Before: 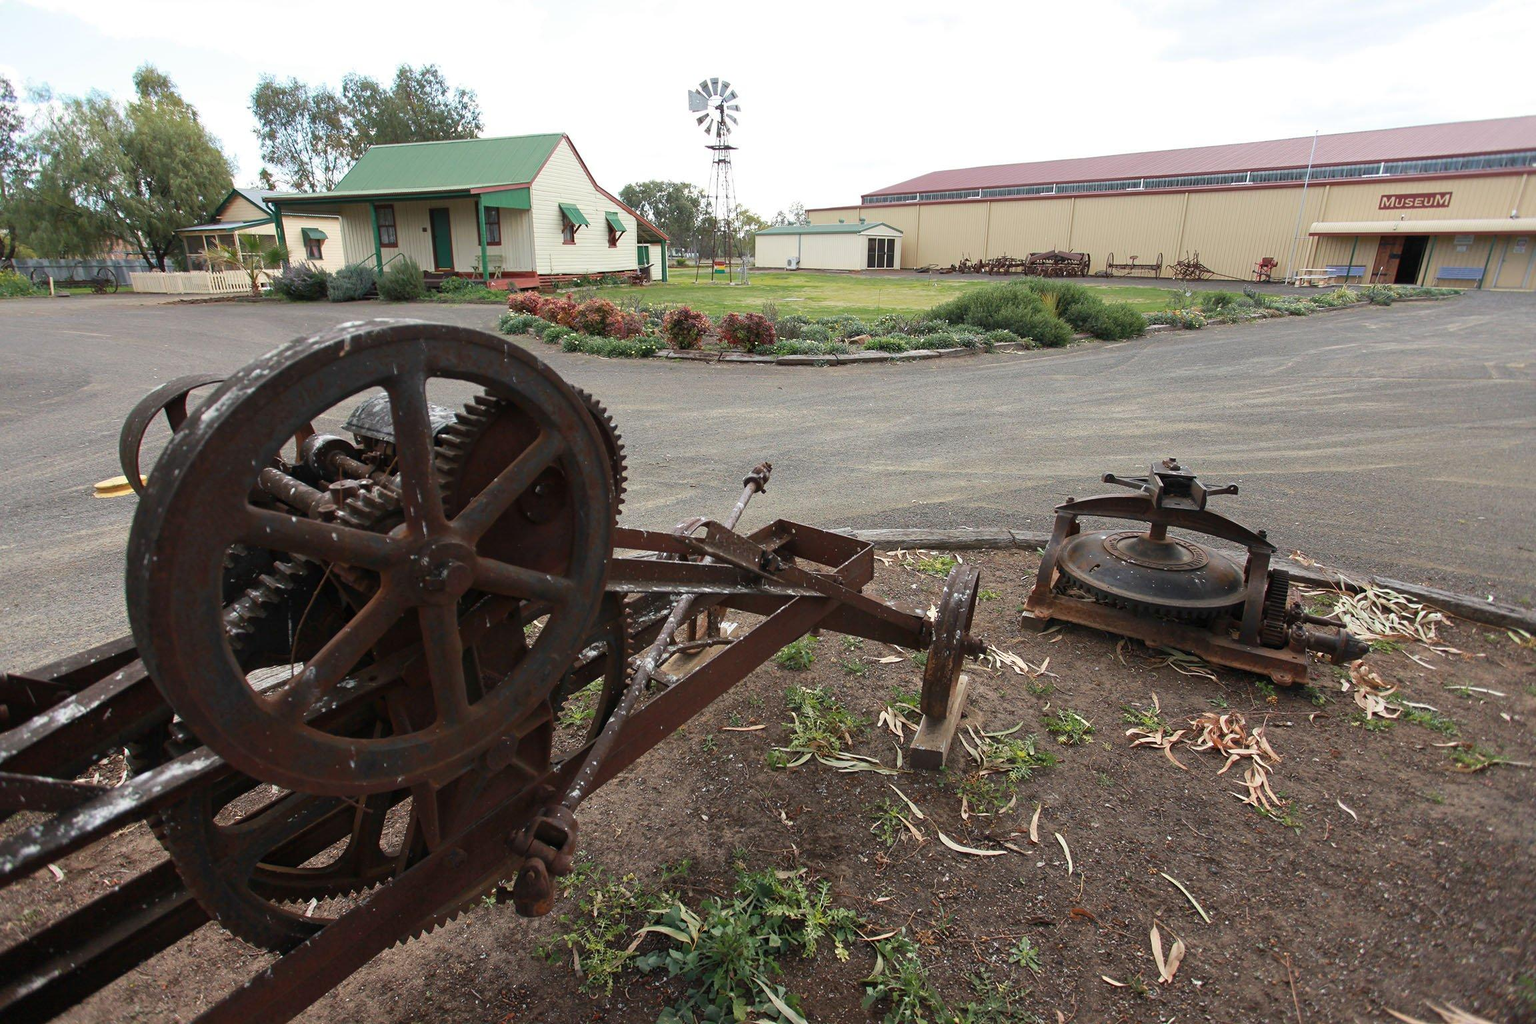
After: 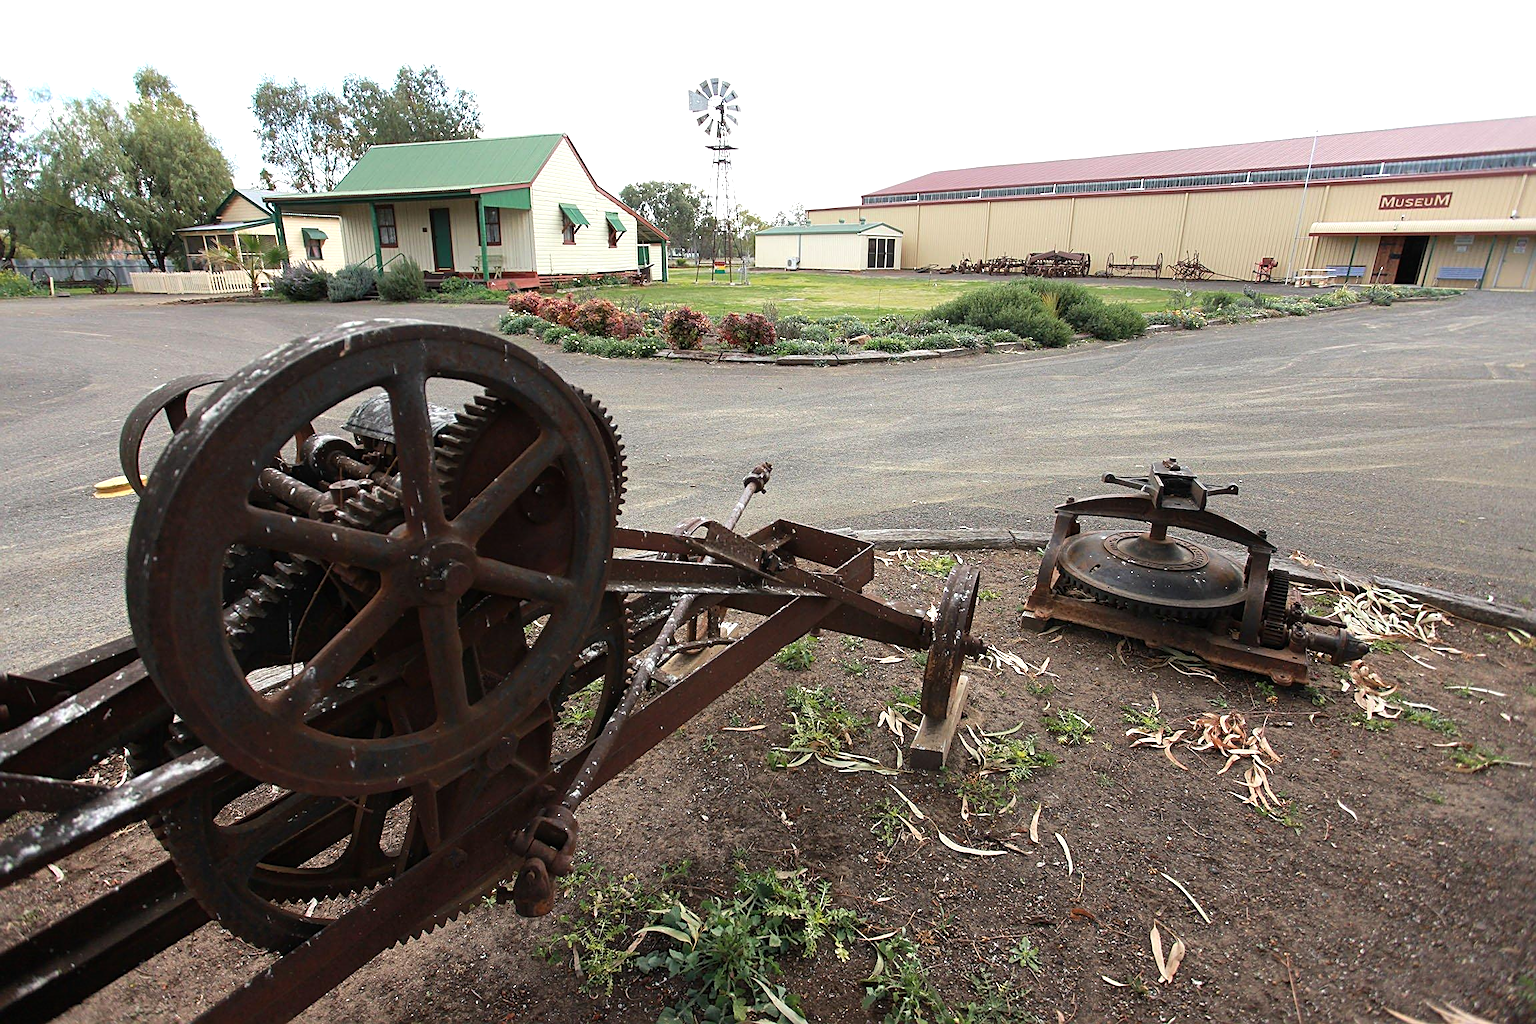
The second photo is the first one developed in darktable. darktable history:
tone equalizer: -8 EV -0.413 EV, -7 EV -0.422 EV, -6 EV -0.352 EV, -5 EV -0.194 EV, -3 EV 0.235 EV, -2 EV 0.354 EV, -1 EV 0.406 EV, +0 EV 0.403 EV, mask exposure compensation -0.485 EV
sharpen: on, module defaults
